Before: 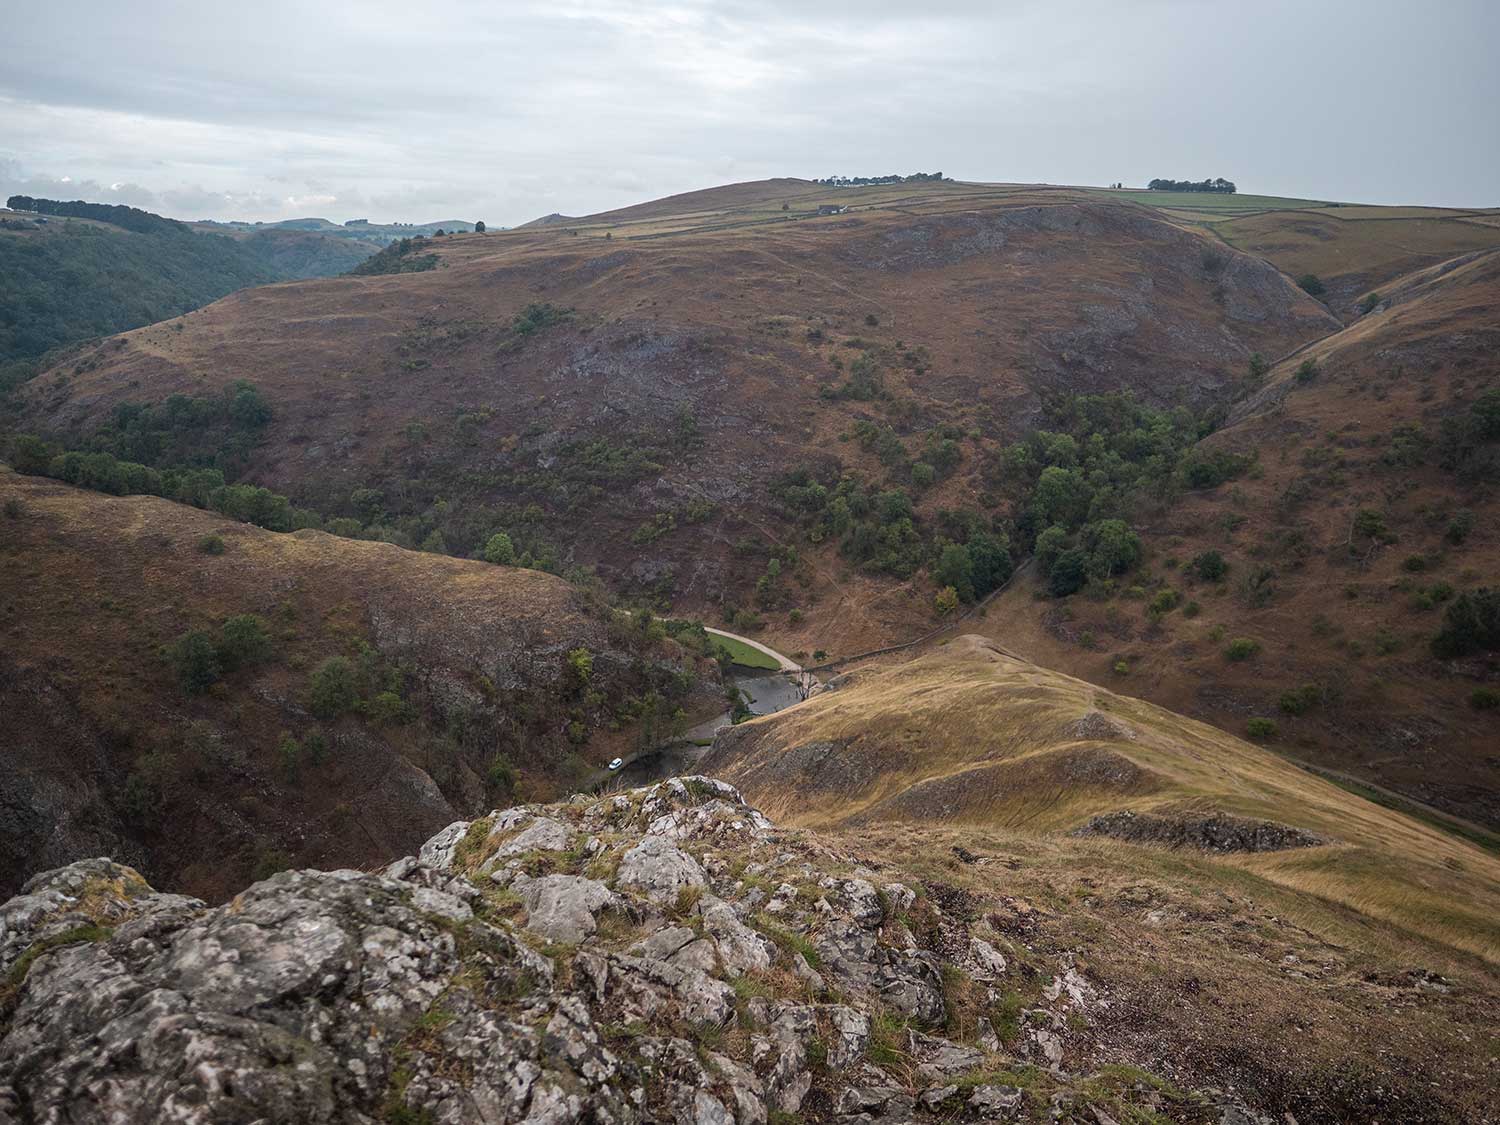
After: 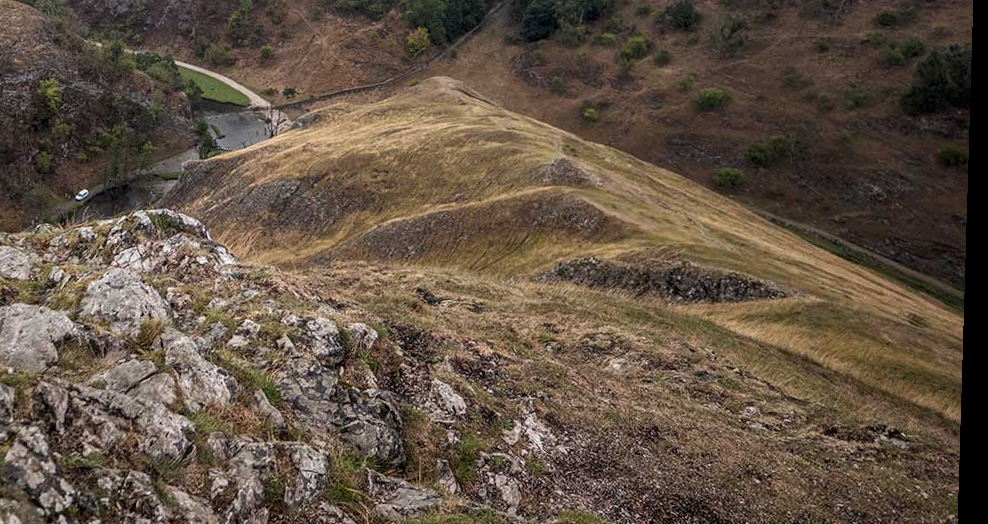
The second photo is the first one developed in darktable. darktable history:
local contrast: highlights 55%, shadows 52%, detail 130%, midtone range 0.452
rotate and perspective: rotation 1.72°, automatic cropping off
crop and rotate: left 35.509%, top 50.238%, bottom 4.934%
